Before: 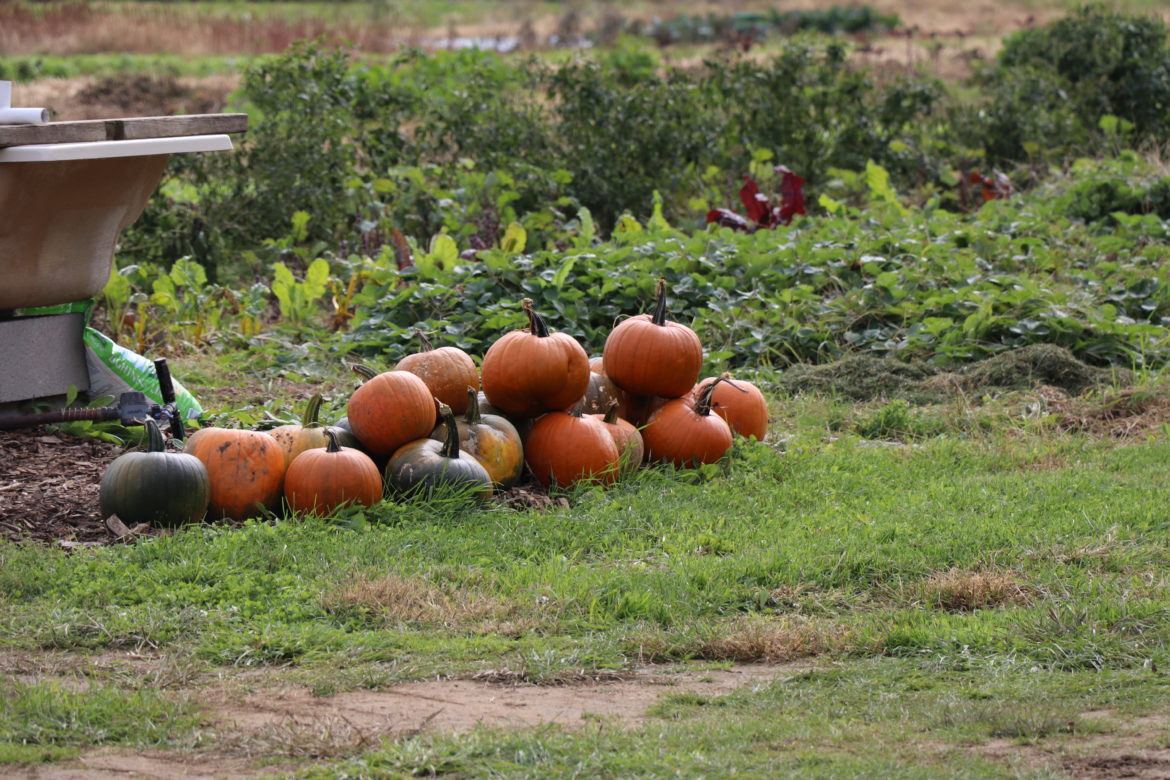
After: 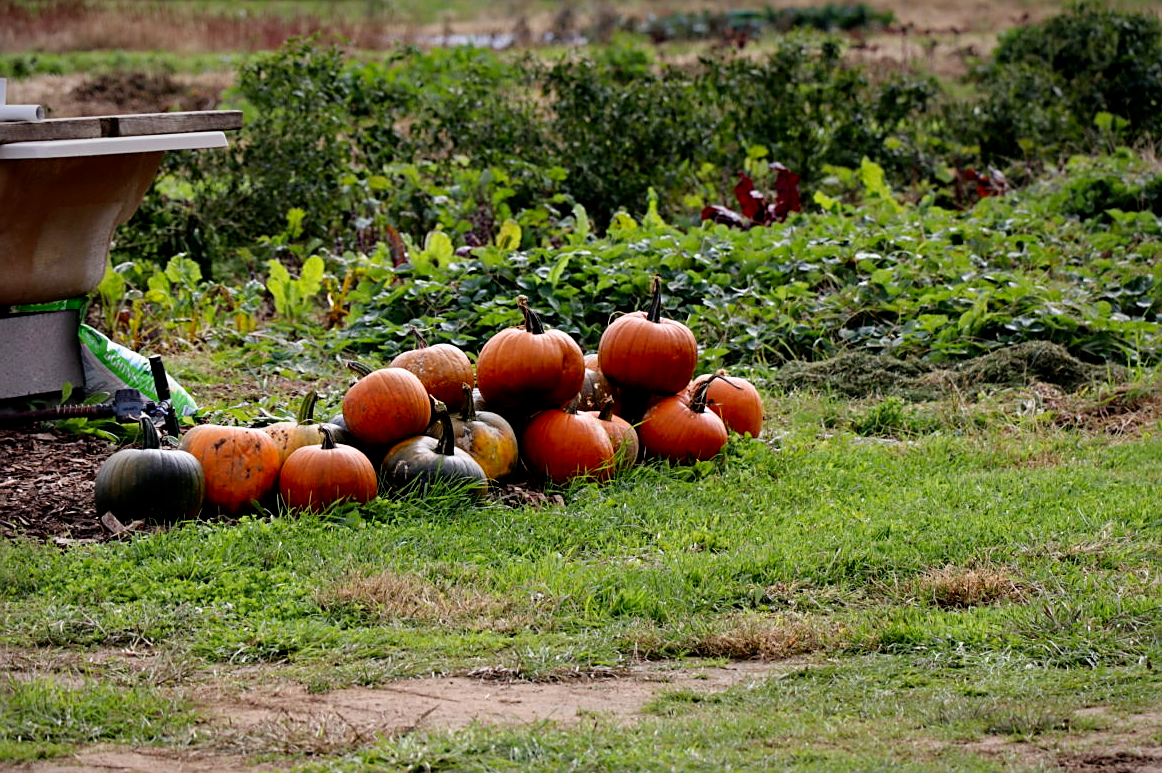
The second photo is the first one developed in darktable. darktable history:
vignetting: fall-off start 97.52%, fall-off radius 100%, brightness -0.574, saturation 0, center (-0.027, 0.404), width/height ratio 1.368, unbound false
filmic rgb: black relative exposure -6.3 EV, white relative exposure 2.8 EV, threshold 3 EV, target black luminance 0%, hardness 4.6, latitude 67.35%, contrast 1.292, shadows ↔ highlights balance -3.5%, preserve chrominance no, color science v4 (2020), contrast in shadows soft, enable highlight reconstruction true
sharpen: on, module defaults
crop: left 0.434%, top 0.485%, right 0.244%, bottom 0.386%
